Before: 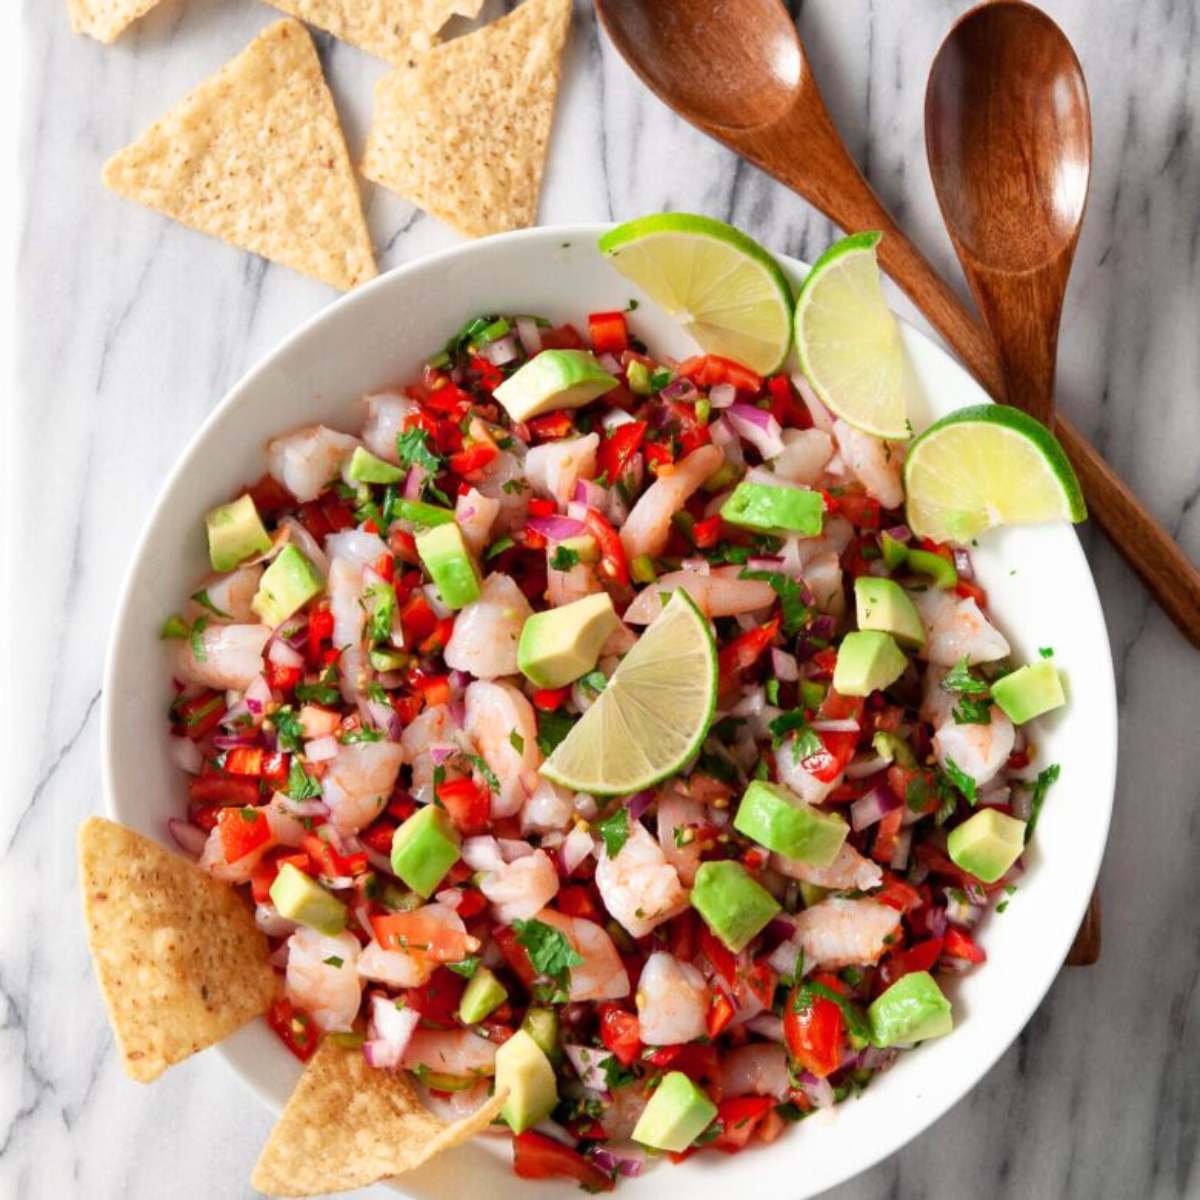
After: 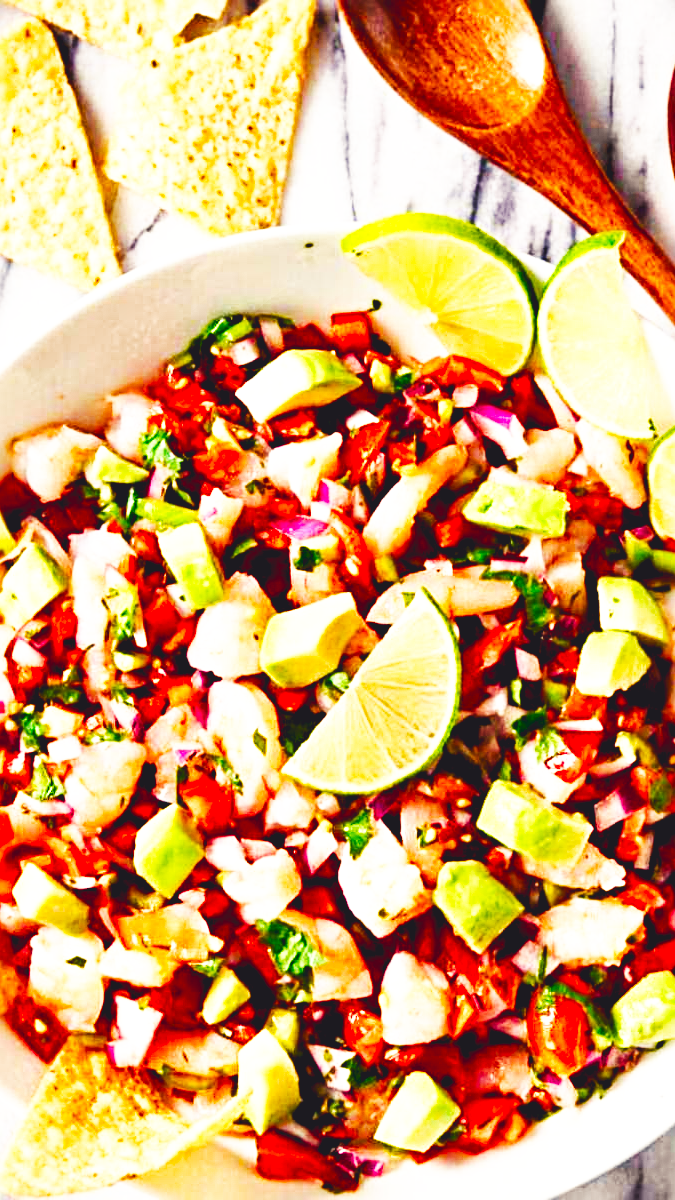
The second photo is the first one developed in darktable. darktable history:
sharpen: radius 4.883
contrast equalizer: y [[0.601, 0.6, 0.598, 0.598, 0.6, 0.601], [0.5 ×6], [0.5 ×6], [0 ×6], [0 ×6]]
crop: left 21.496%, right 22.254%
base curve: curves: ch0 [(0, 0) (0.007, 0.004) (0.027, 0.03) (0.046, 0.07) (0.207, 0.54) (0.442, 0.872) (0.673, 0.972) (1, 1)], preserve colors none
color balance rgb: shadows lift › chroma 3%, shadows lift › hue 280.8°, power › hue 330°, highlights gain › chroma 3%, highlights gain › hue 75.6°, global offset › luminance 1.5%, perceptual saturation grading › global saturation 20%, perceptual saturation grading › highlights -25%, perceptual saturation grading › shadows 50%, global vibrance 30%
haze removal: strength 0.29, distance 0.25, compatibility mode true, adaptive false
